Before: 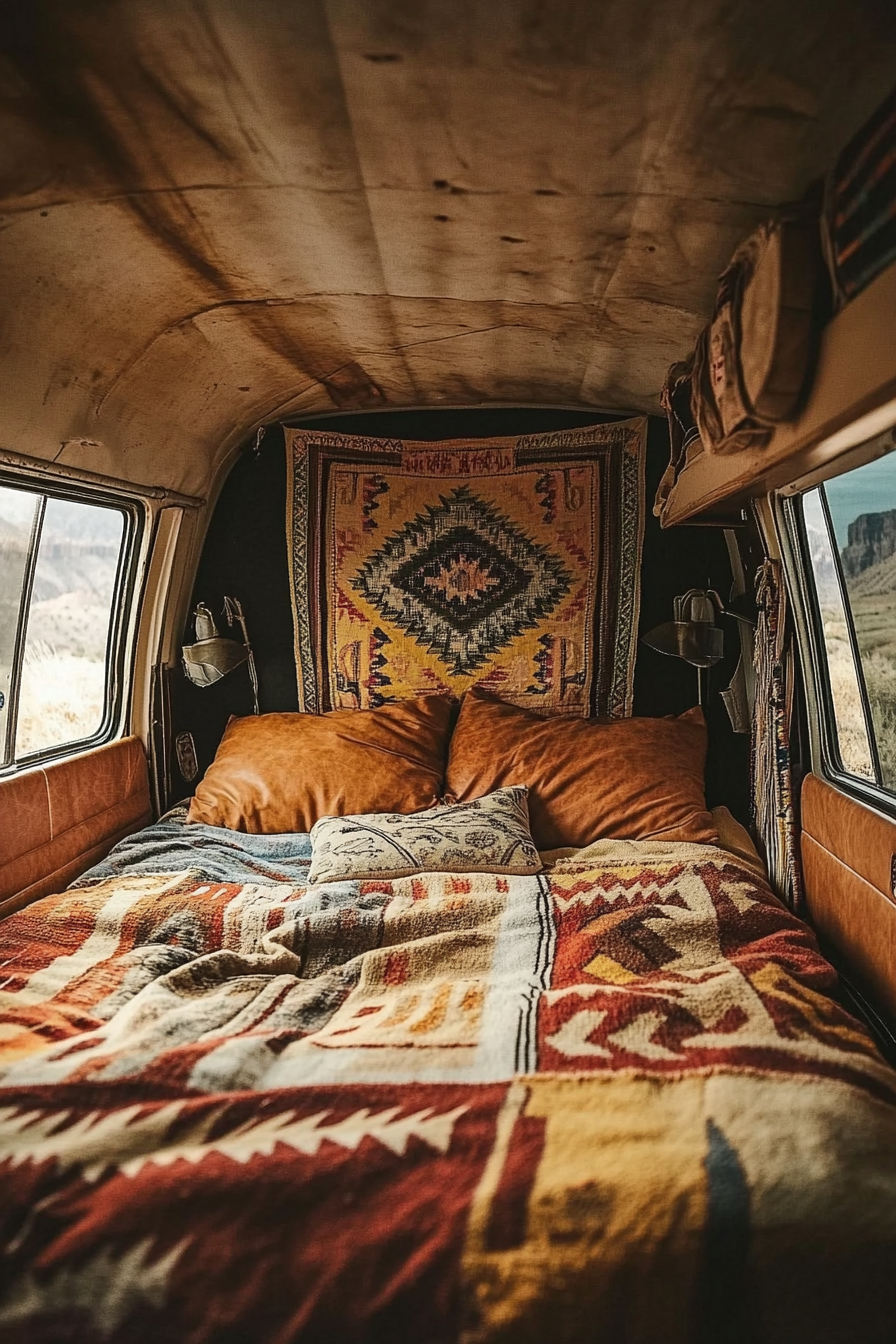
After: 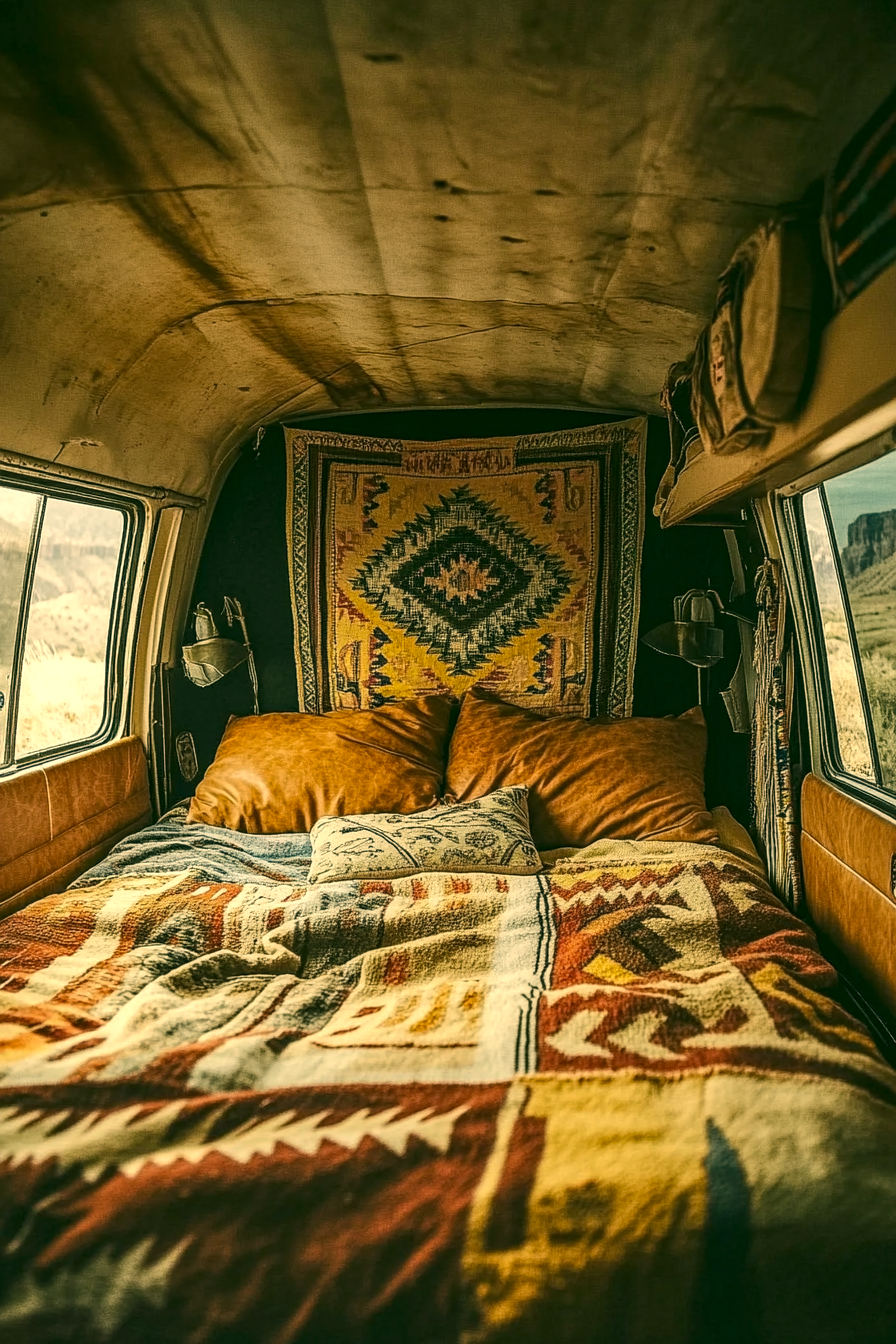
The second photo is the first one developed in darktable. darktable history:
color correction: highlights a* 4.91, highlights b* 24.65, shadows a* -15.64, shadows b* 4.03
exposure: exposure 0.196 EV, compensate highlight preservation false
local contrast: on, module defaults
